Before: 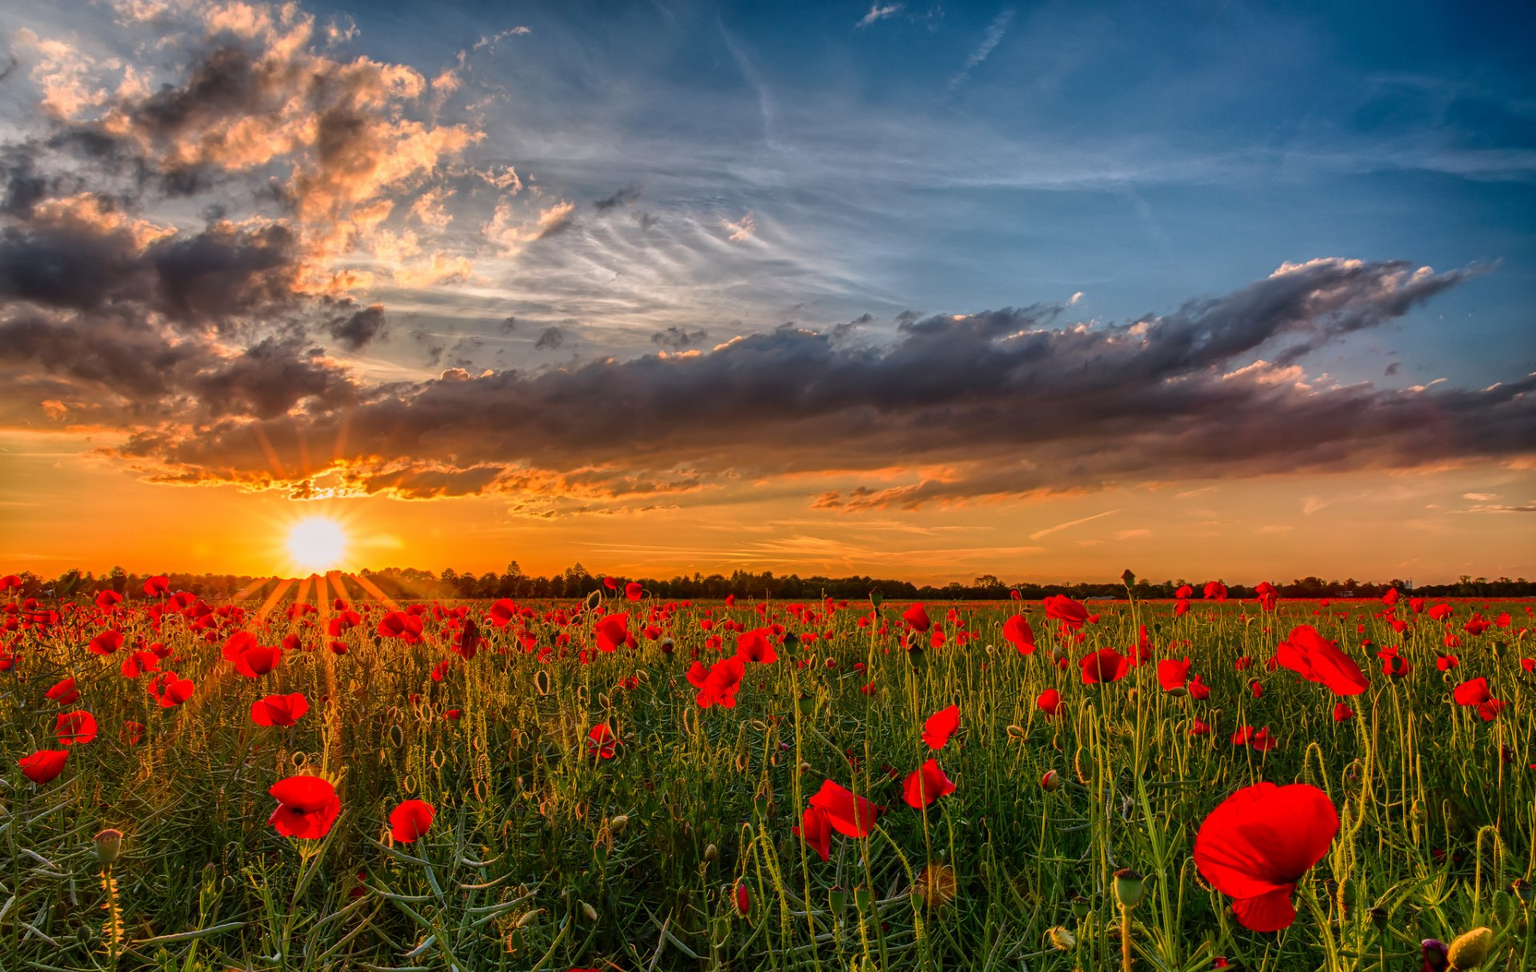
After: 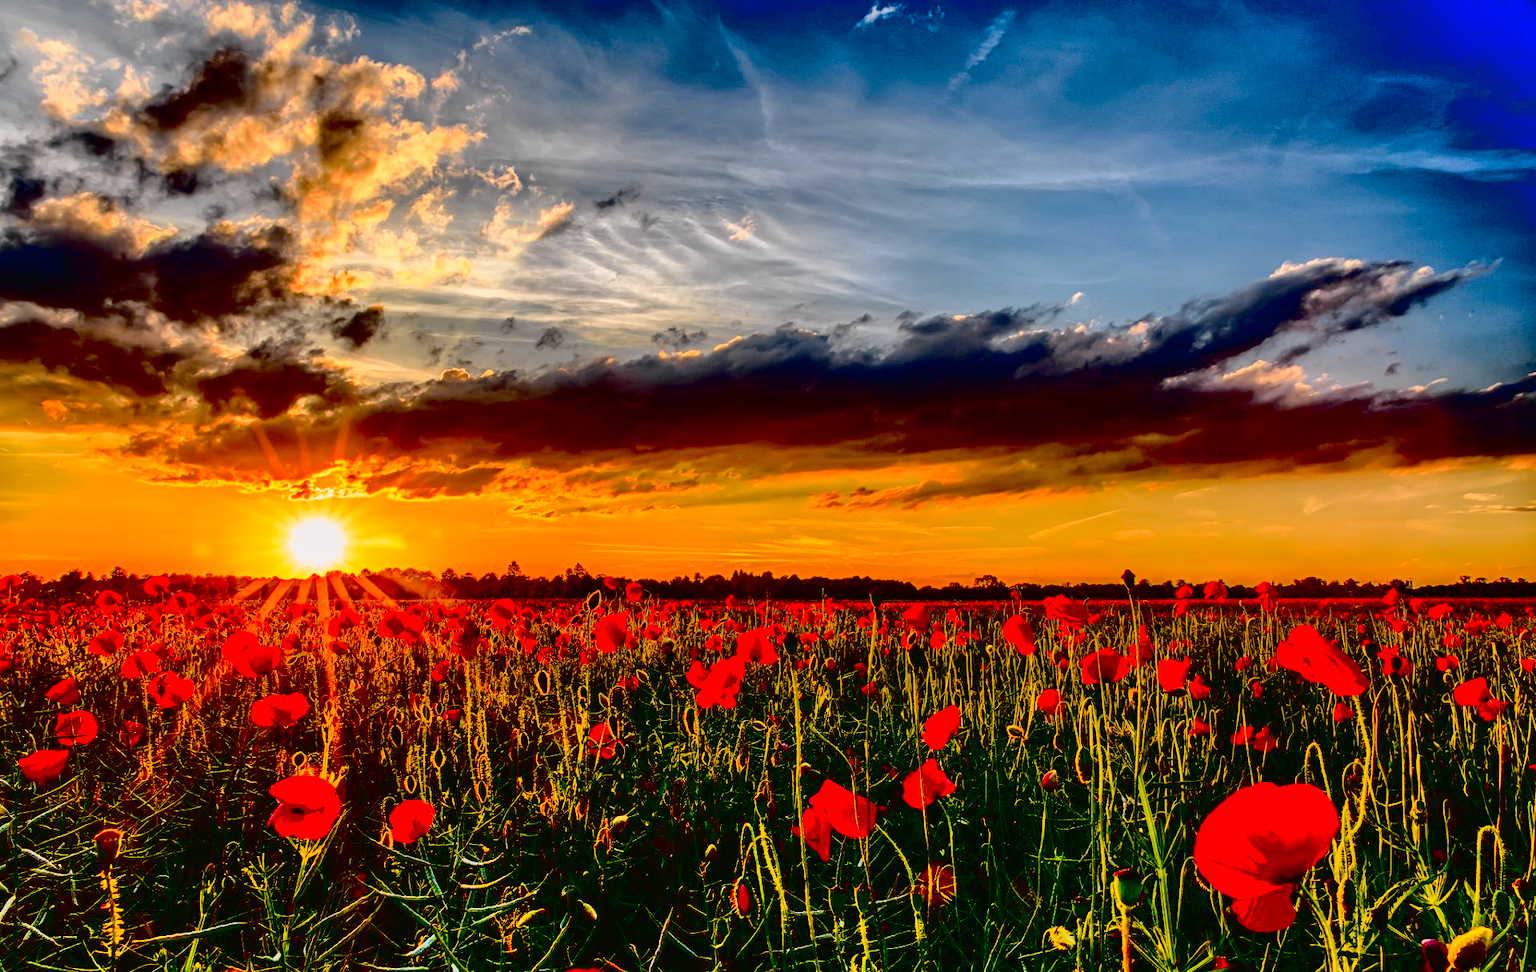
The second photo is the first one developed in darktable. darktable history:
exposure: black level correction 0.056, compensate highlight preservation false
shadows and highlights: soften with gaussian
tone curve: curves: ch0 [(0, 0.013) (0.129, 0.1) (0.327, 0.382) (0.489, 0.573) (0.66, 0.748) (0.858, 0.926) (1, 0.977)]; ch1 [(0, 0) (0.353, 0.344) (0.45, 0.46) (0.498, 0.498) (0.521, 0.512) (0.563, 0.559) (0.592, 0.585) (0.647, 0.68) (1, 1)]; ch2 [(0, 0) (0.333, 0.346) (0.375, 0.375) (0.427, 0.44) (0.476, 0.492) (0.511, 0.508) (0.528, 0.533) (0.579, 0.61) (0.612, 0.644) (0.66, 0.715) (1, 1)], color space Lab, independent channels, preserve colors none
